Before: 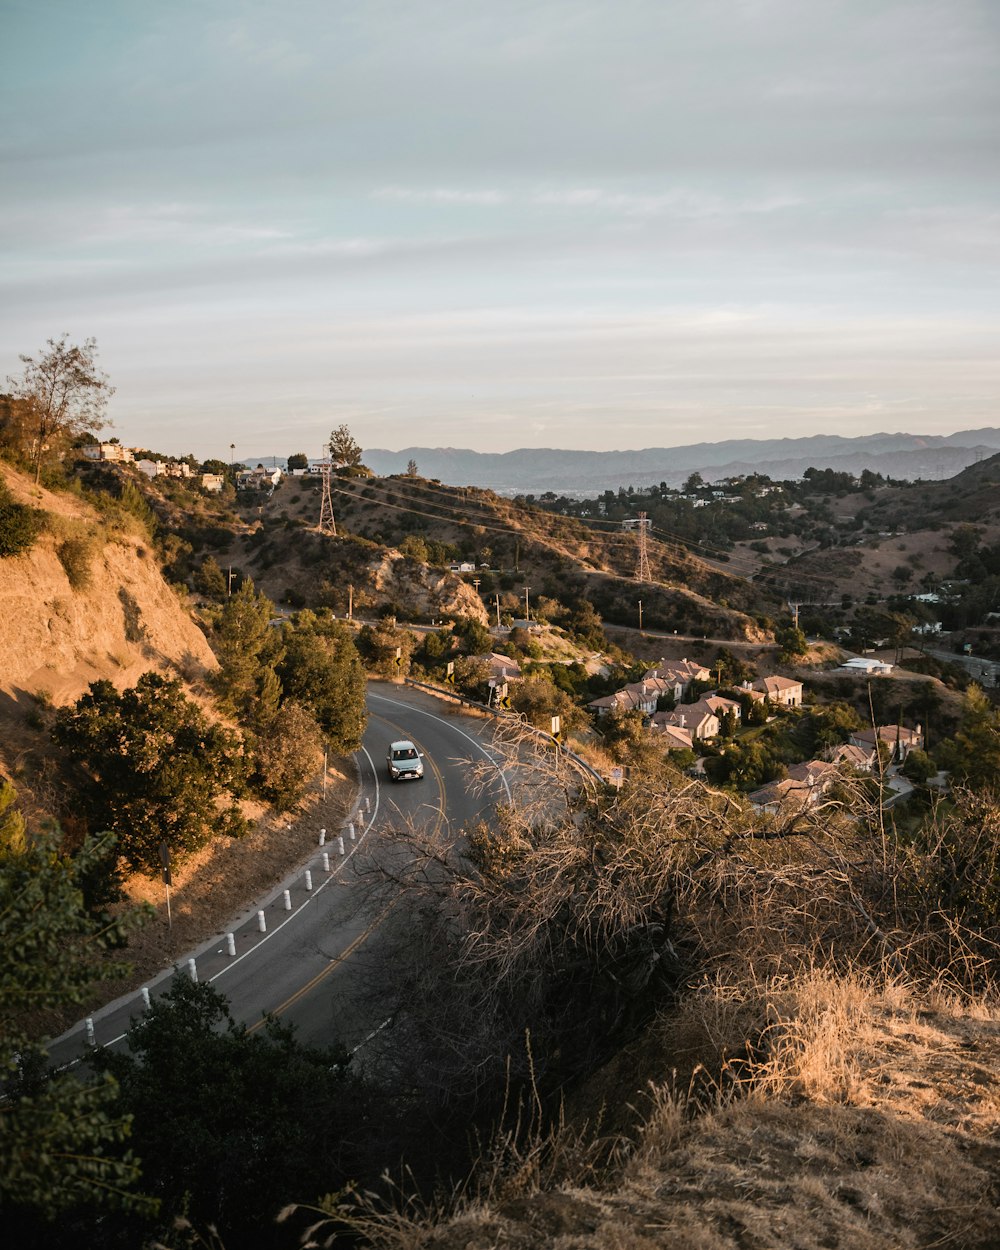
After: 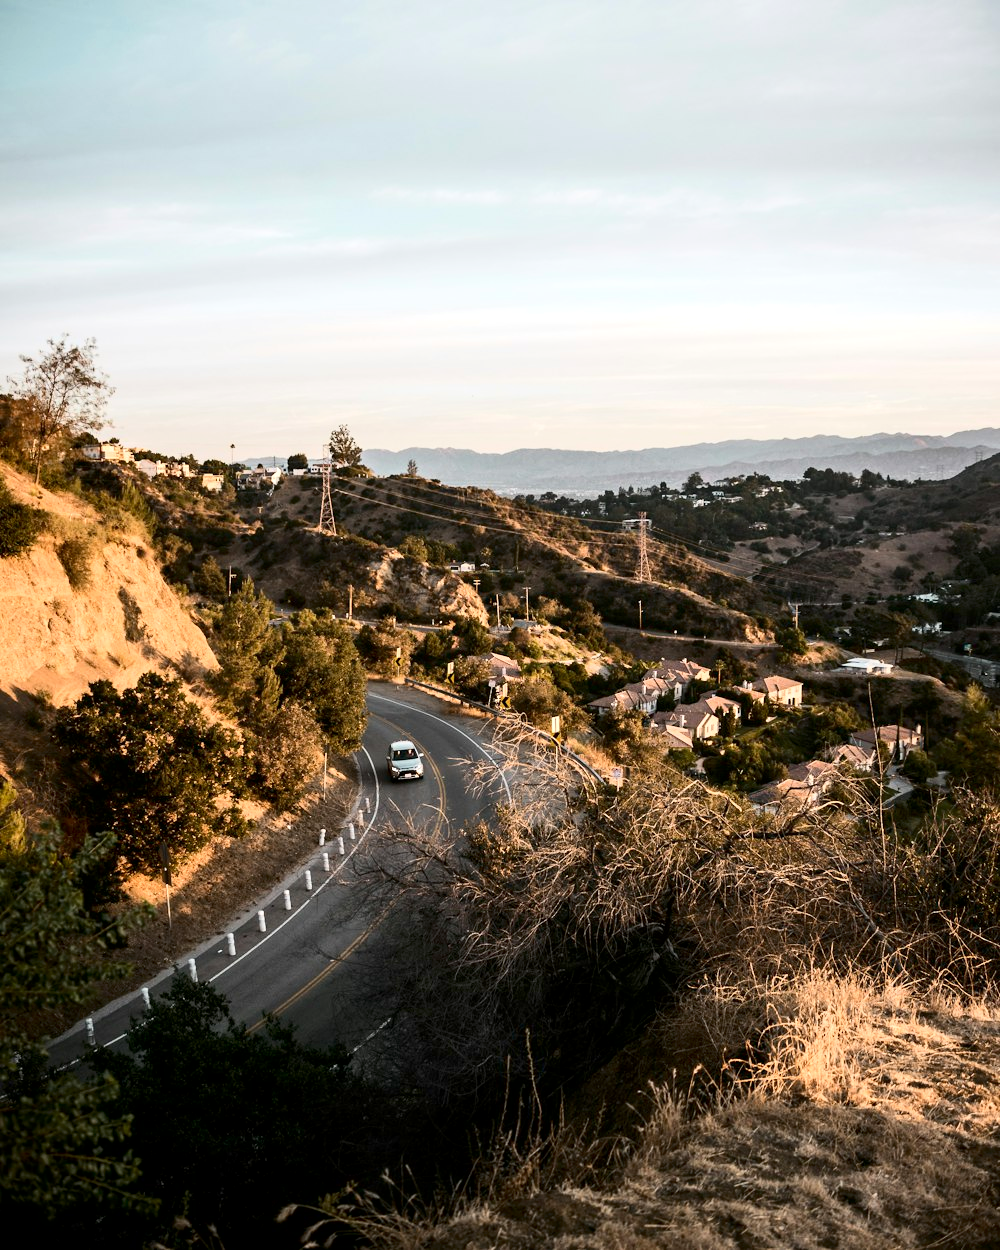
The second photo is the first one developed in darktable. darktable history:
contrast brightness saturation: contrast 0.221
exposure: black level correction 0.004, exposure 0.389 EV, compensate exposure bias true, compensate highlight preservation false
